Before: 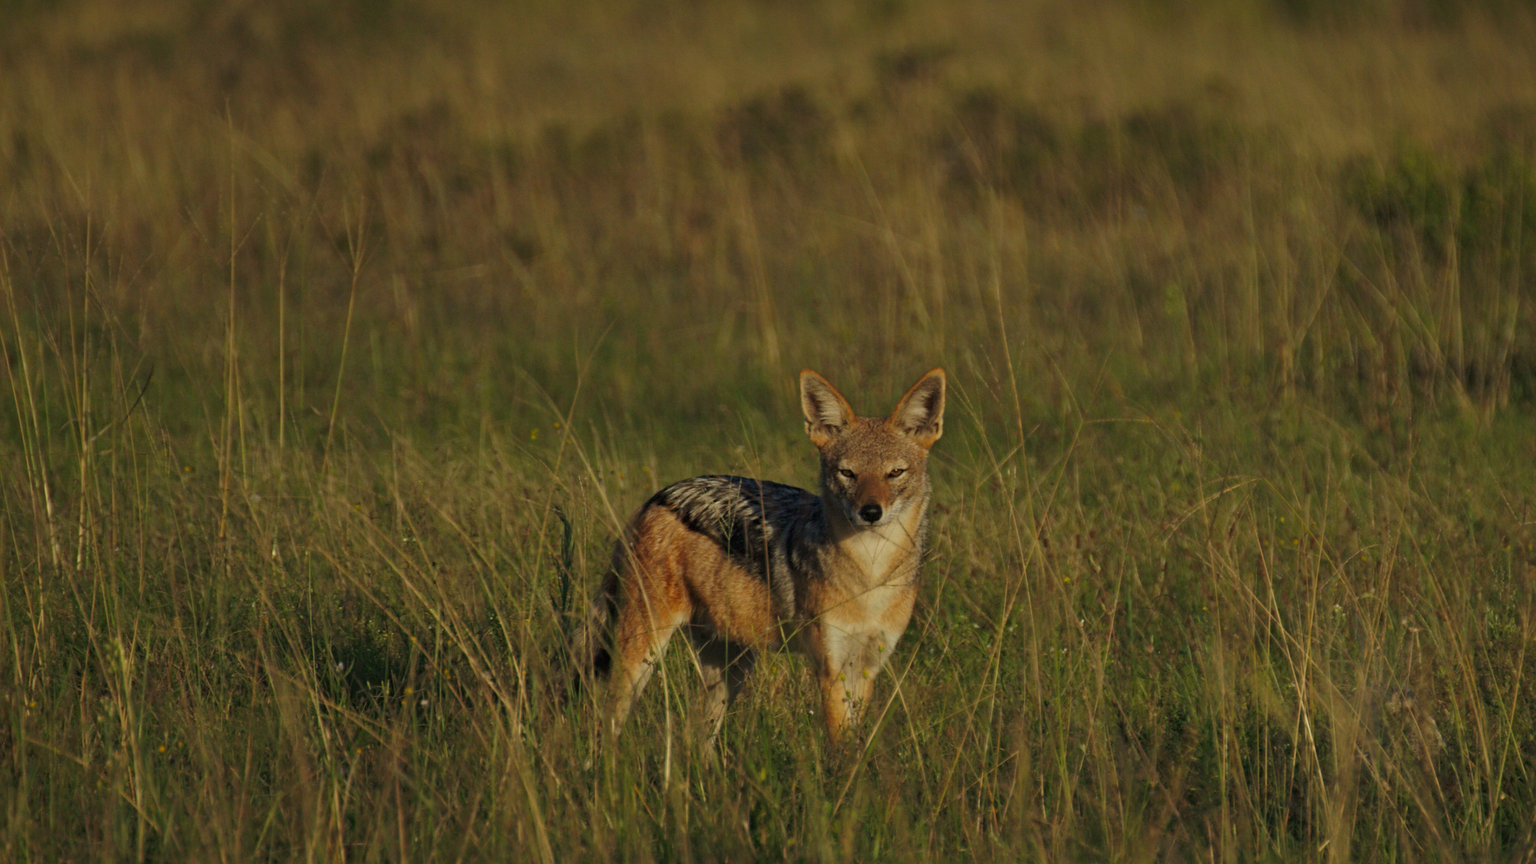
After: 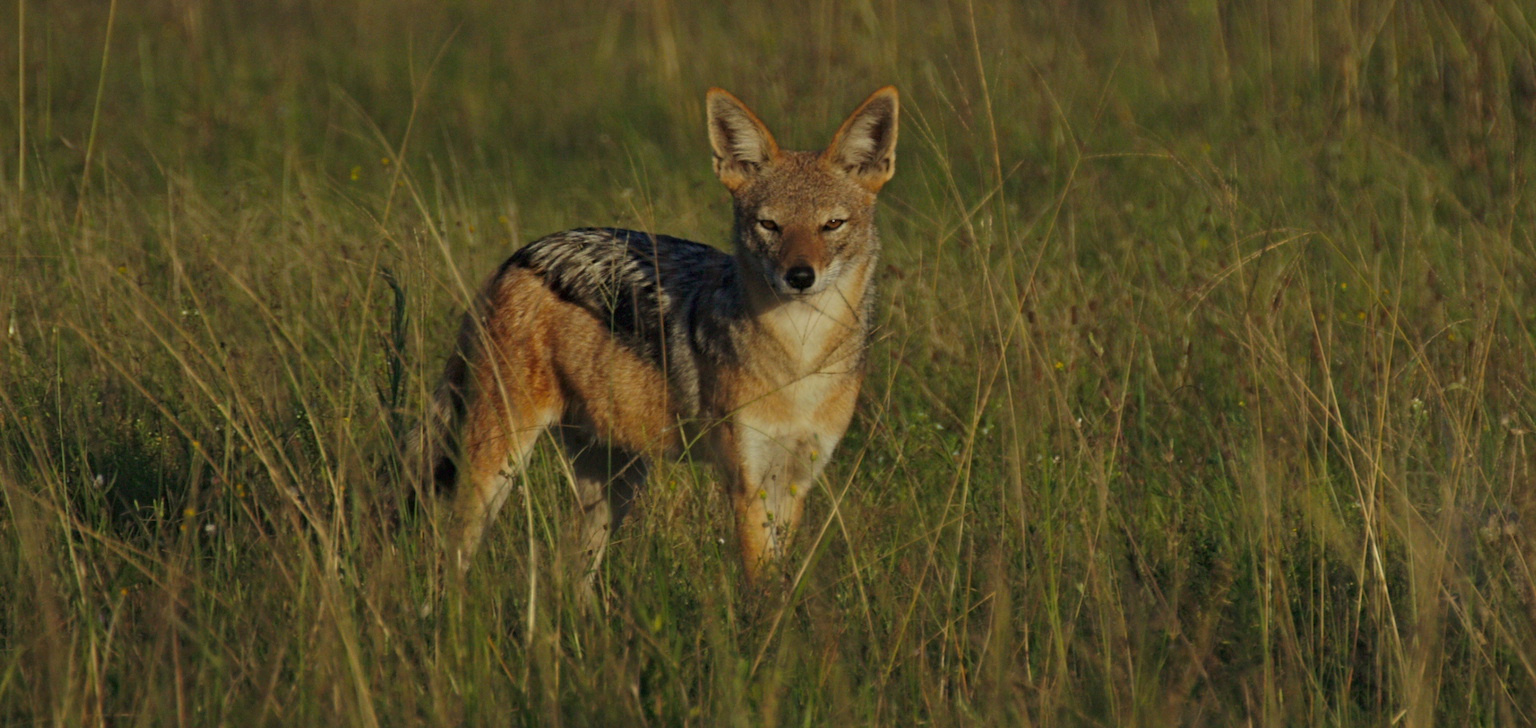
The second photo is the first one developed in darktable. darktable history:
crop and rotate: left 17.299%, top 35.115%, right 7.015%, bottom 1.024%
white balance: red 0.974, blue 1.044
